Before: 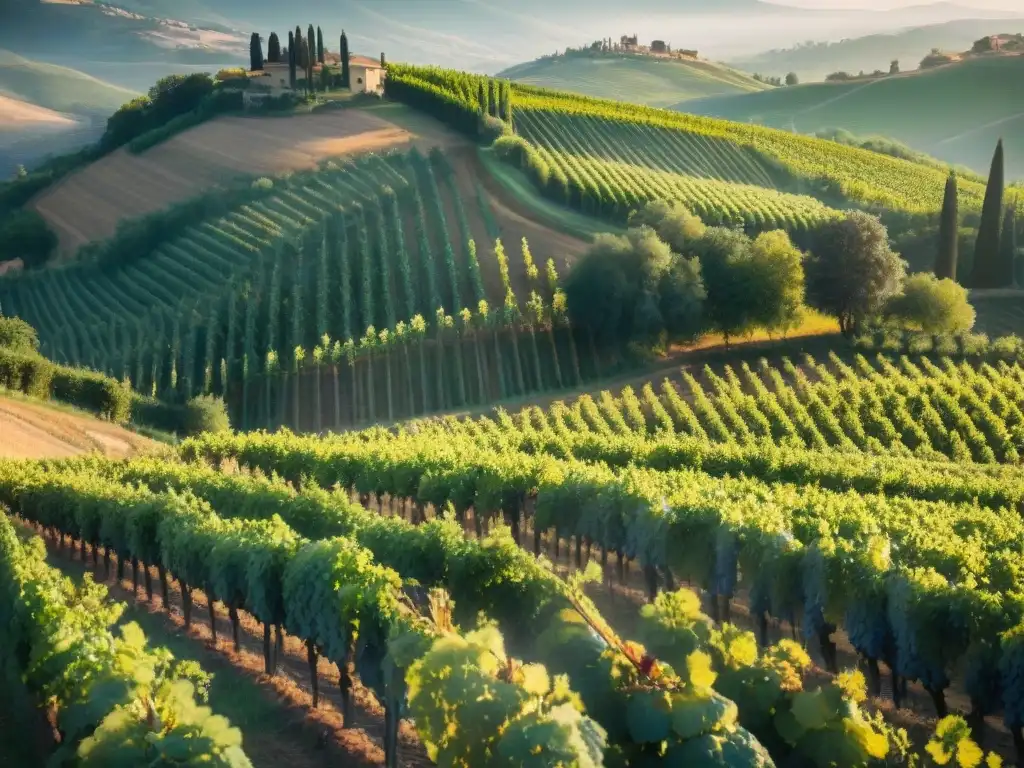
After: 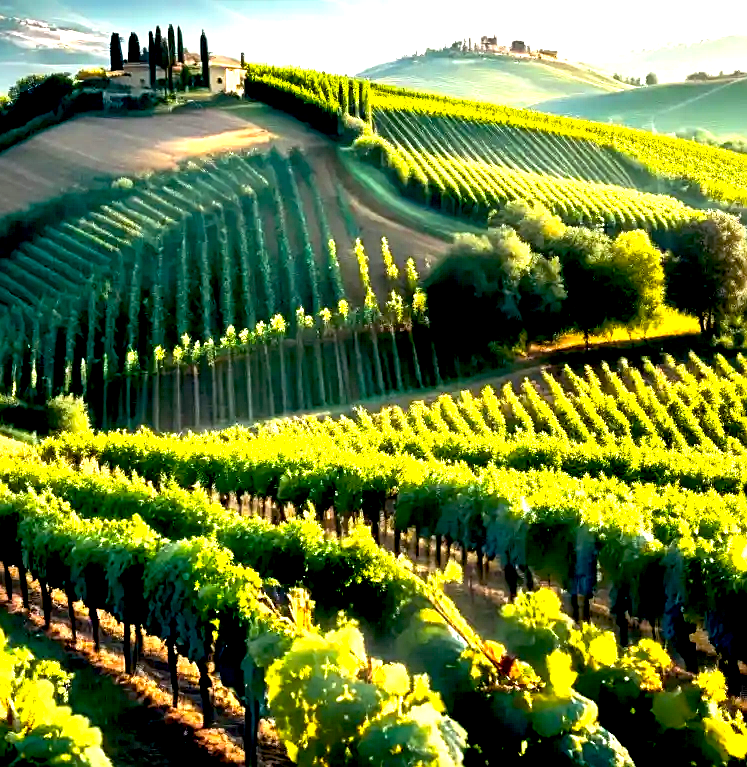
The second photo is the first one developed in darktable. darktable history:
exposure: black level correction 0.034, exposure 0.901 EV, compensate highlight preservation false
color balance rgb: shadows lift › chroma 2.062%, shadows lift › hue 52.14°, linear chroma grading › global chroma 8.933%, perceptual saturation grading › global saturation 0.25%, perceptual brilliance grading › global brilliance 14.354%, perceptual brilliance grading › shadows -35.487%, global vibrance 20%
sharpen: on, module defaults
crop: left 13.75%, top 0%, right 13.243%
